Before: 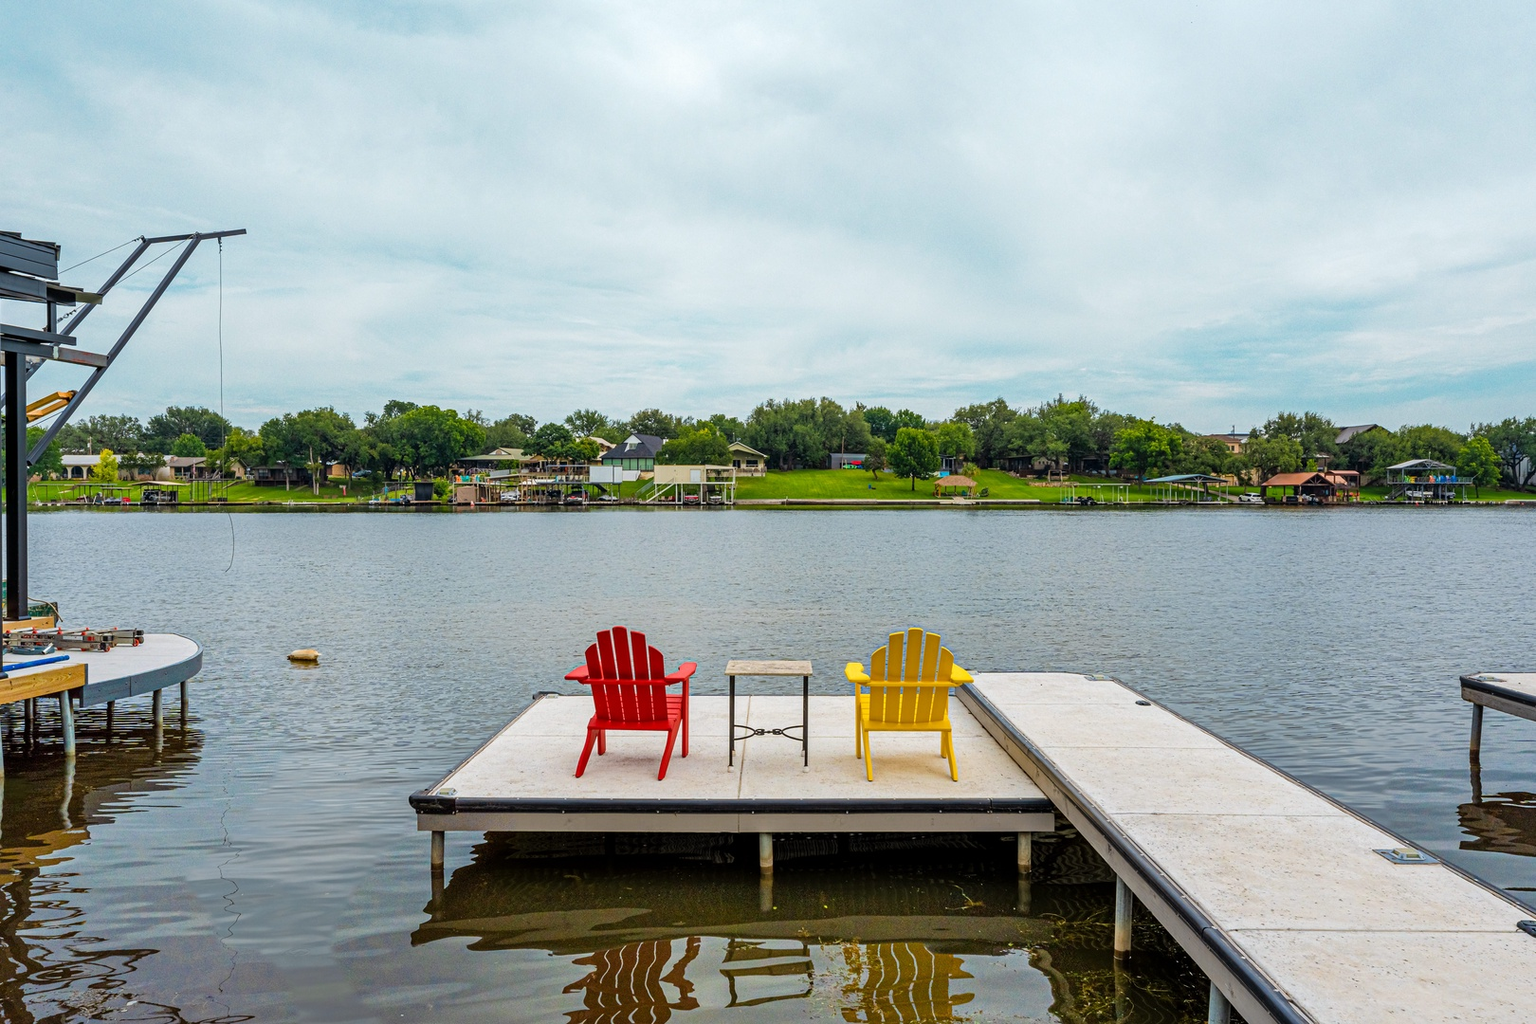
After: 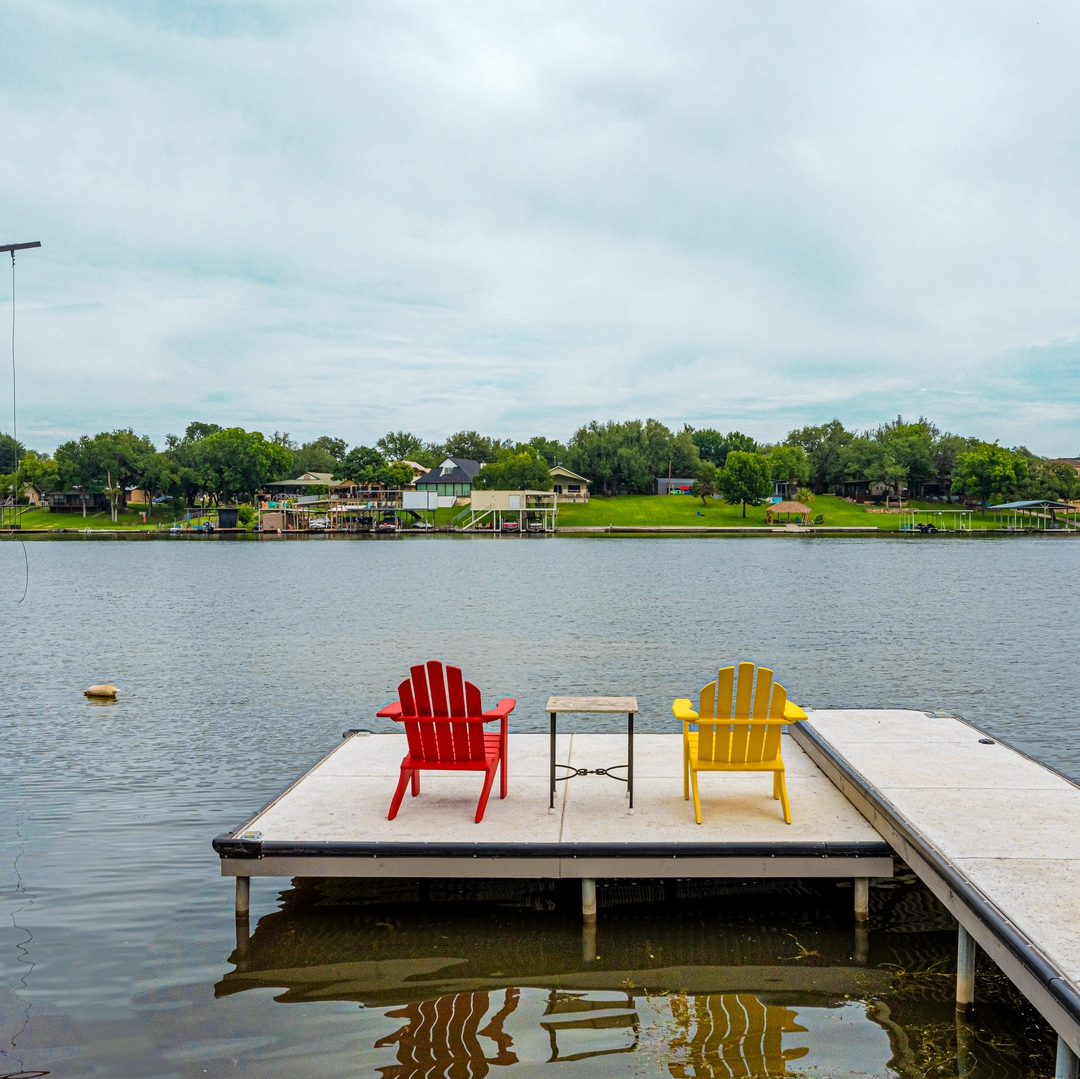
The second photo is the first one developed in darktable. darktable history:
crop and rotate: left 13.537%, right 19.796%
